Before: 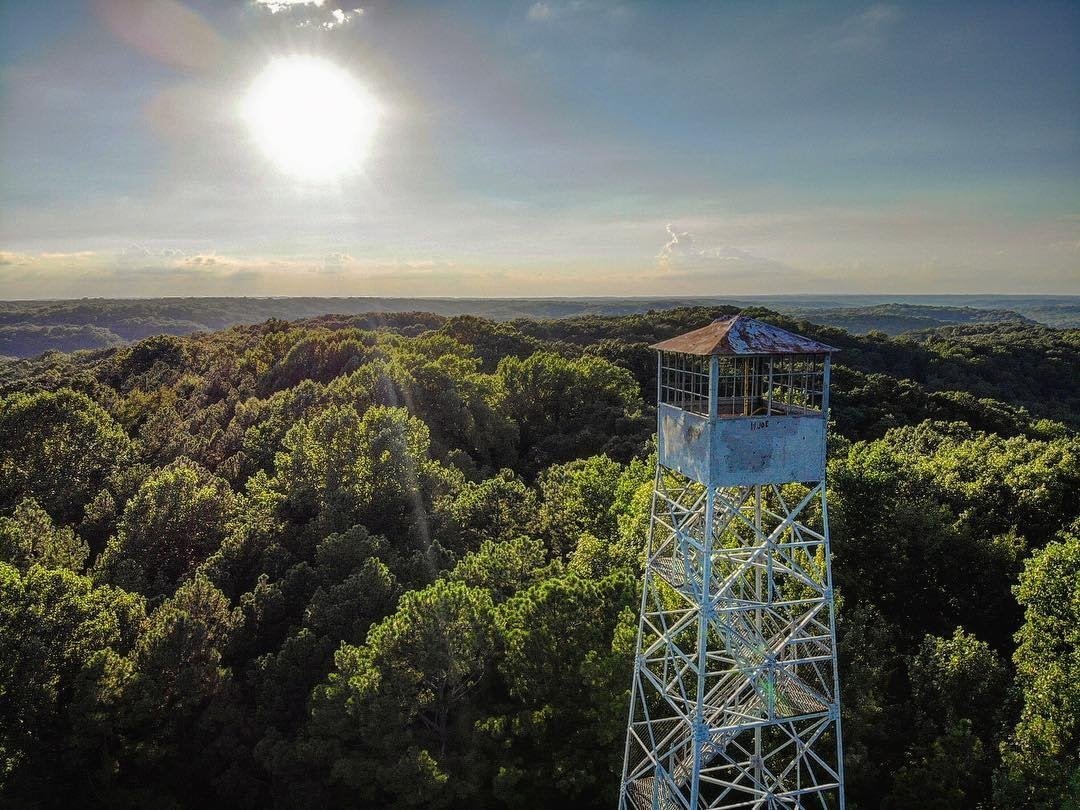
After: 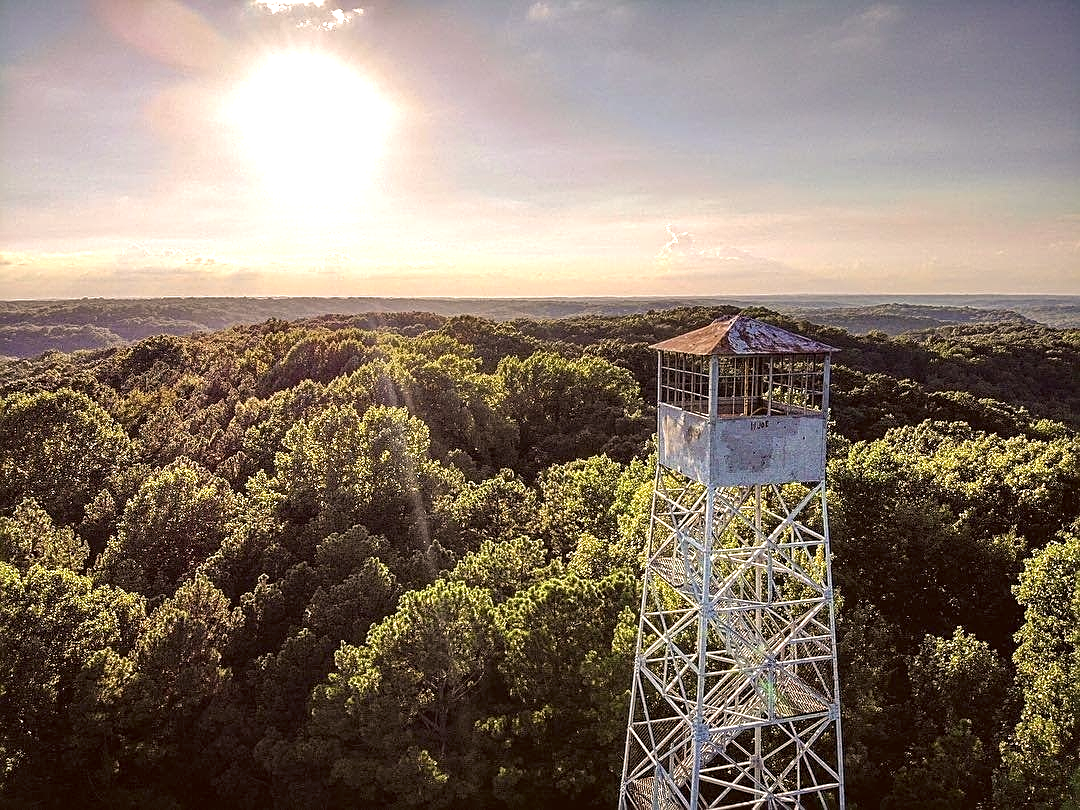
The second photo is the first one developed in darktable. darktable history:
color correction: highlights a* 10.17, highlights b* 9.74, shadows a* 8.73, shadows b* 8.06, saturation 0.81
exposure: exposure 0.763 EV, compensate exposure bias true, compensate highlight preservation false
sharpen: on, module defaults
